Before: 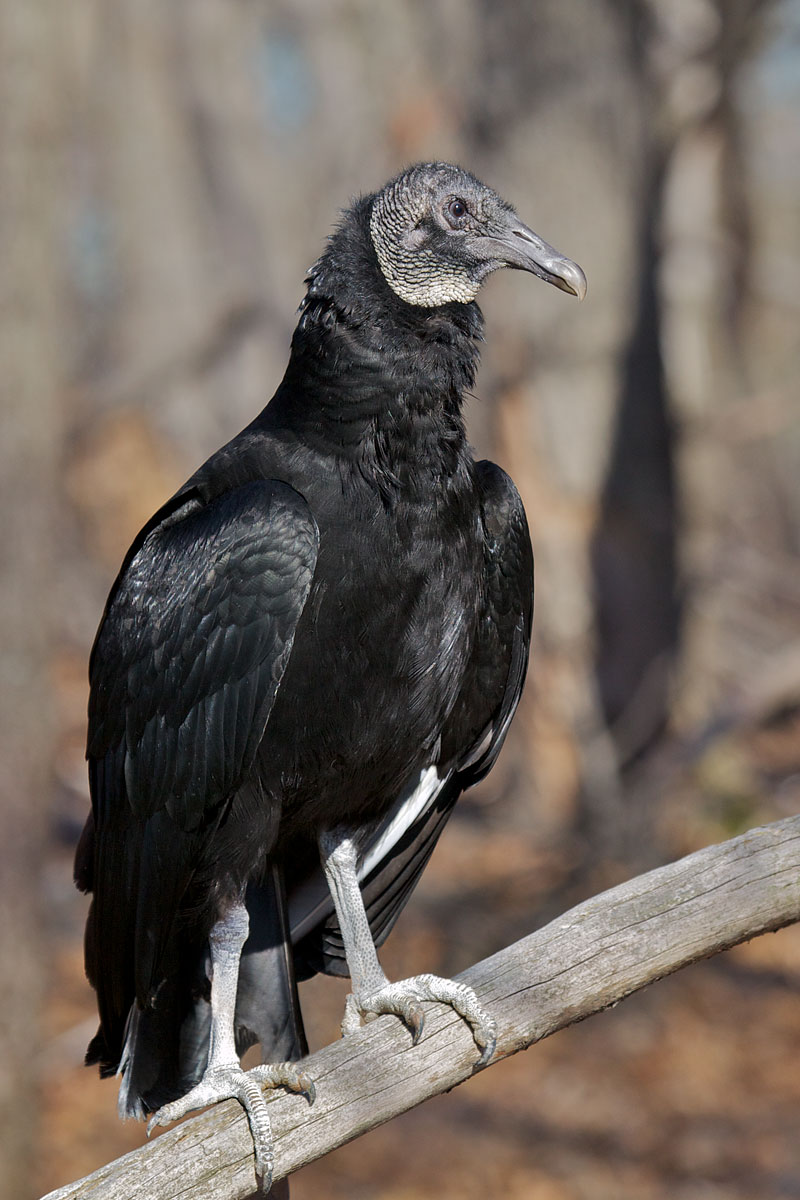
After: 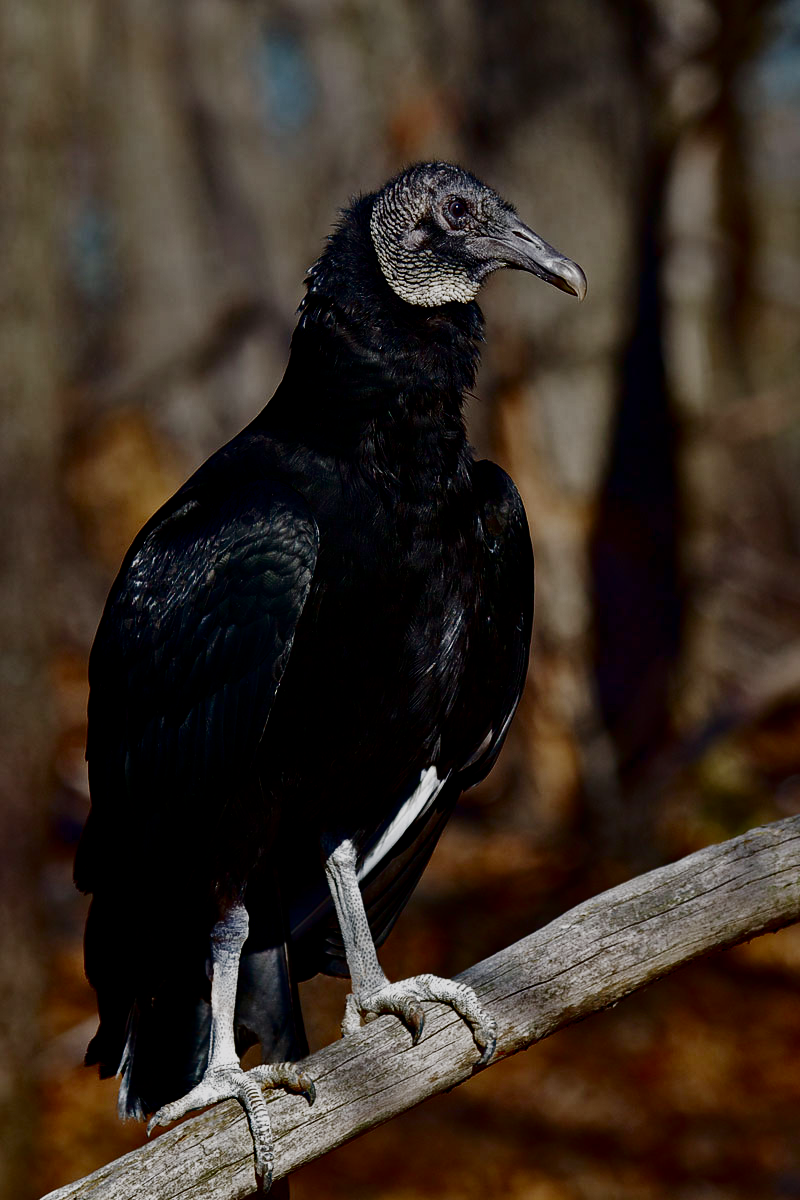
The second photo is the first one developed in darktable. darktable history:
exposure: exposure -0.01 EV, compensate highlight preservation false
haze removal: compatibility mode true, adaptive false
sigmoid: contrast 1.7, skew 0.1, preserve hue 0%, red attenuation 0.1, red rotation 0.035, green attenuation 0.1, green rotation -0.017, blue attenuation 0.15, blue rotation -0.052, base primaries Rec2020
contrast brightness saturation: contrast 0.09, brightness -0.59, saturation 0.17
